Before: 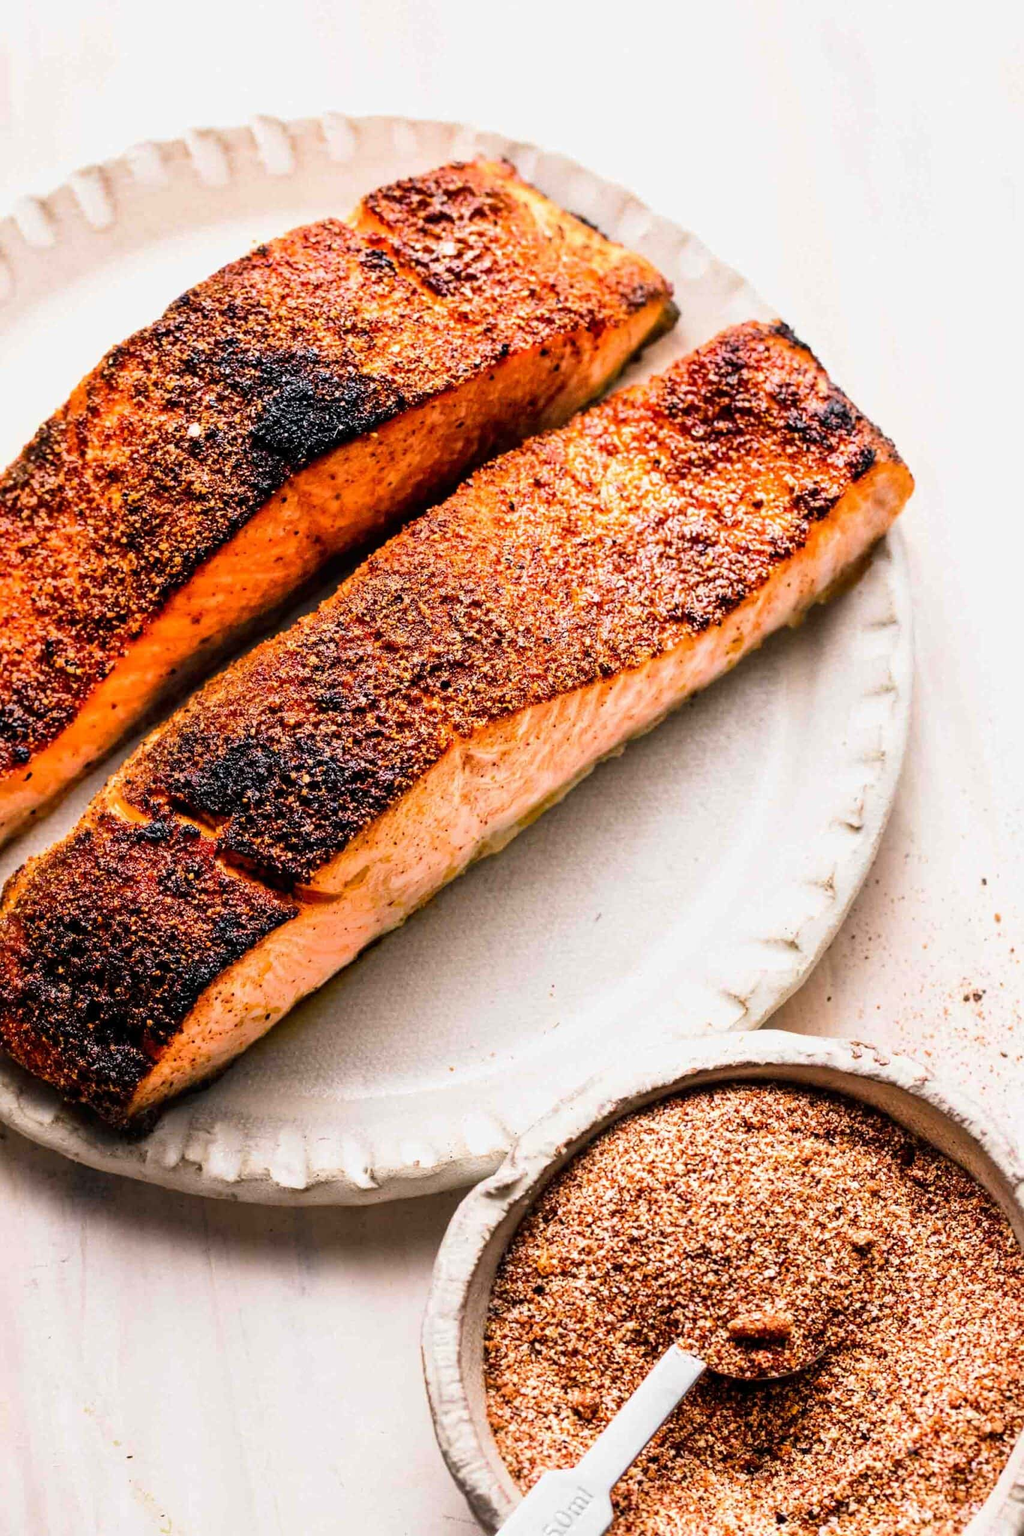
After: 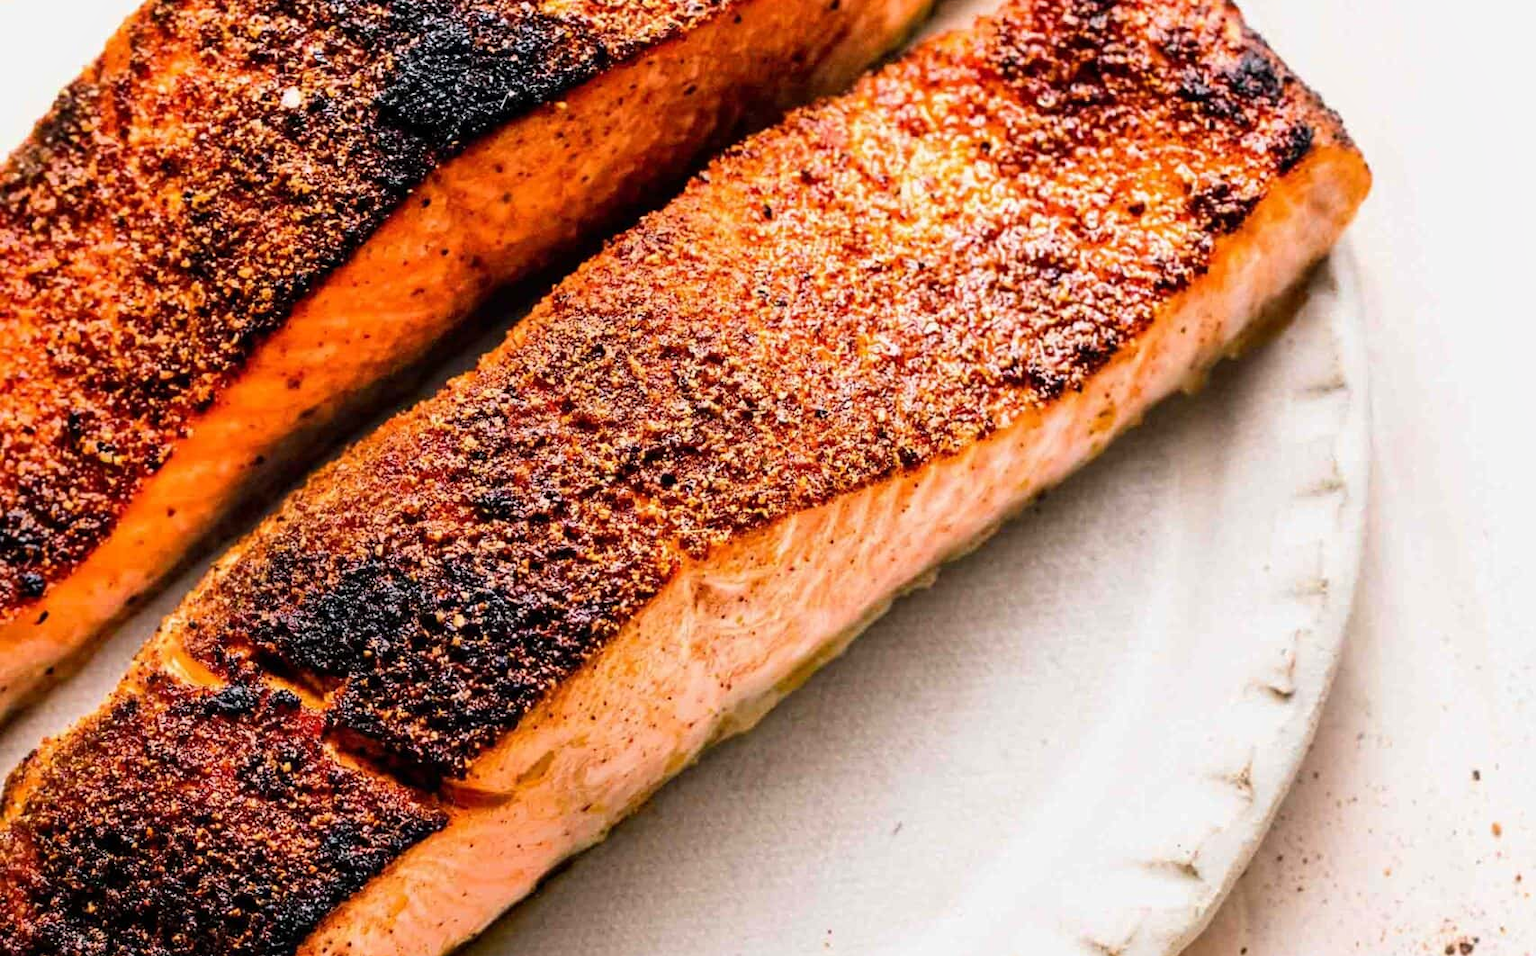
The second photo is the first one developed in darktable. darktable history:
tone equalizer: smoothing diameter 2.14%, edges refinement/feathering 22.47, mask exposure compensation -1.57 EV, filter diffusion 5
crop and rotate: top 23.756%, bottom 34.687%
